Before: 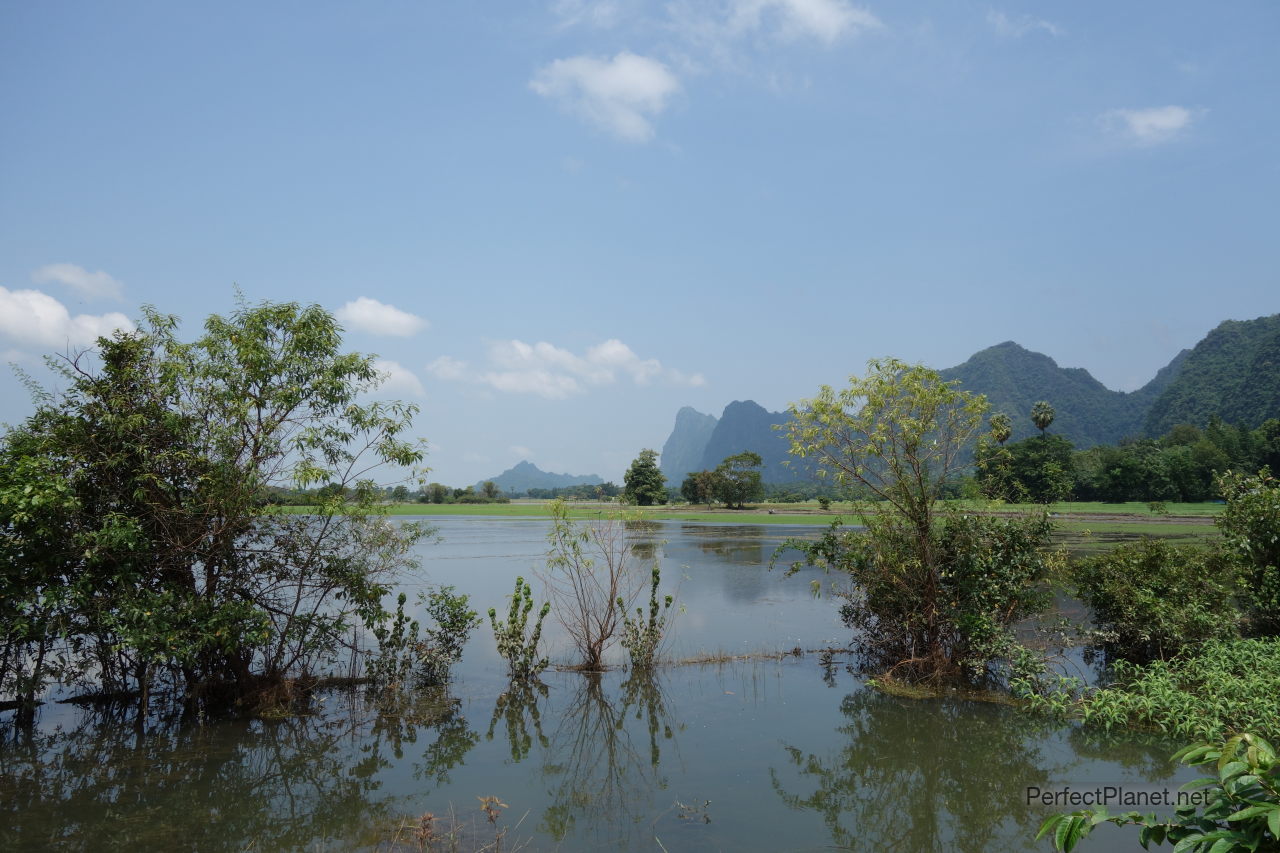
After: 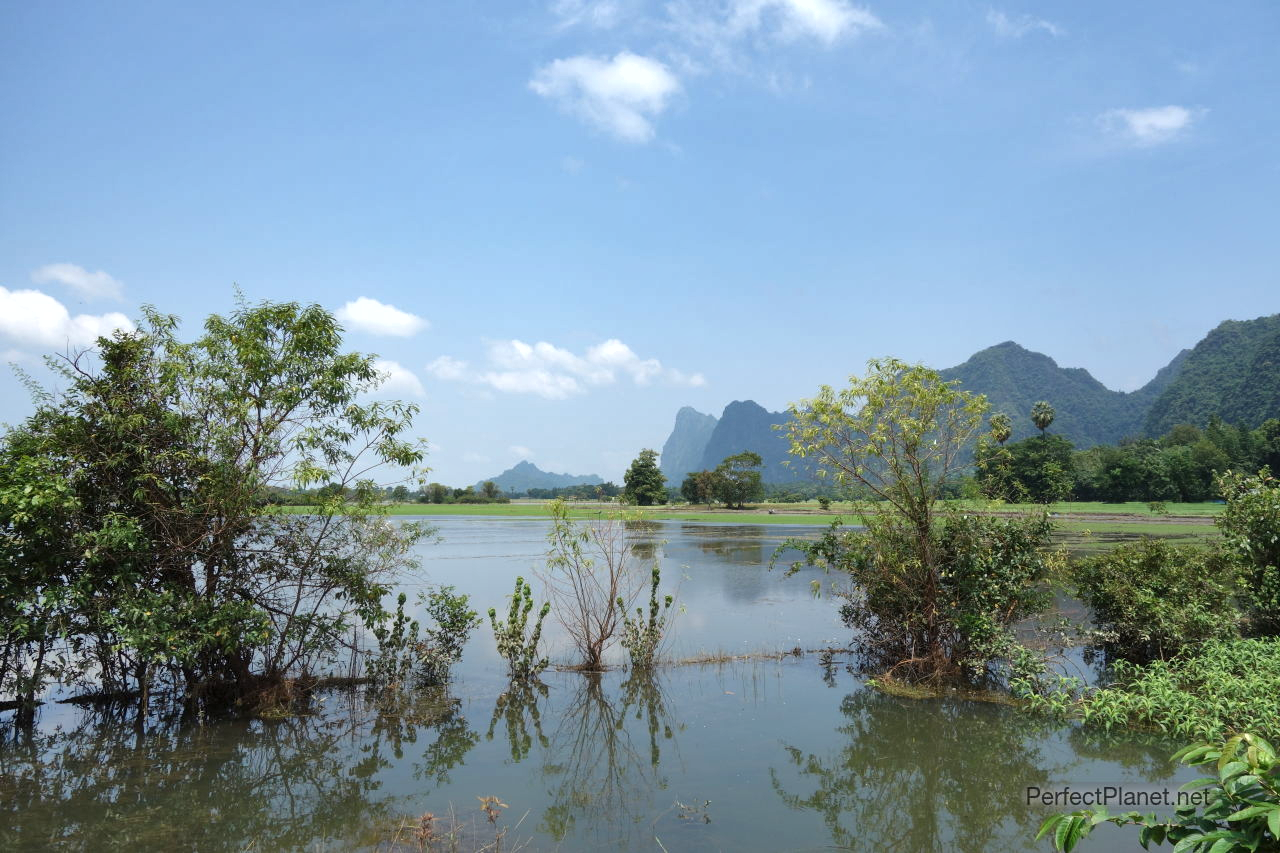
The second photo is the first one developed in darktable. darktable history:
exposure: exposure 0.6 EV, compensate highlight preservation false
shadows and highlights: low approximation 0.01, soften with gaussian
